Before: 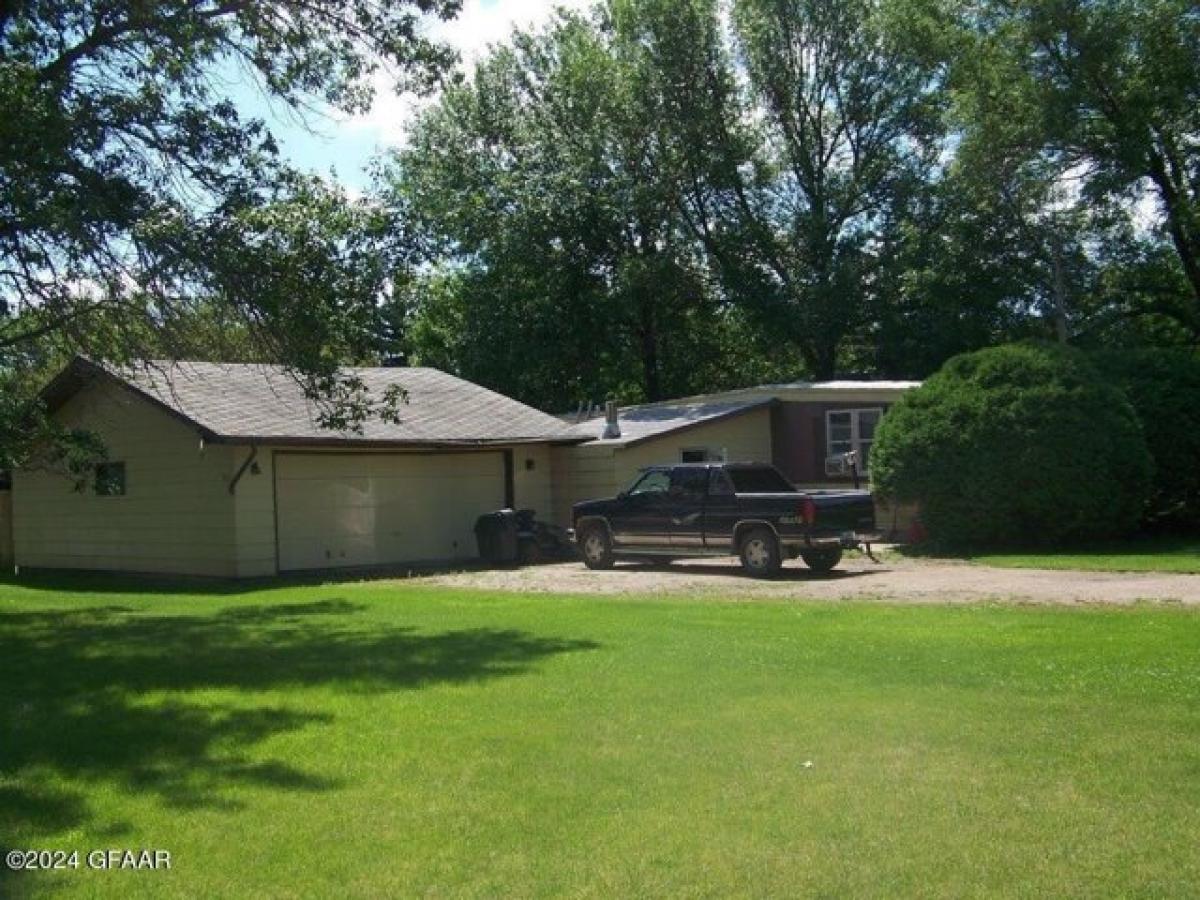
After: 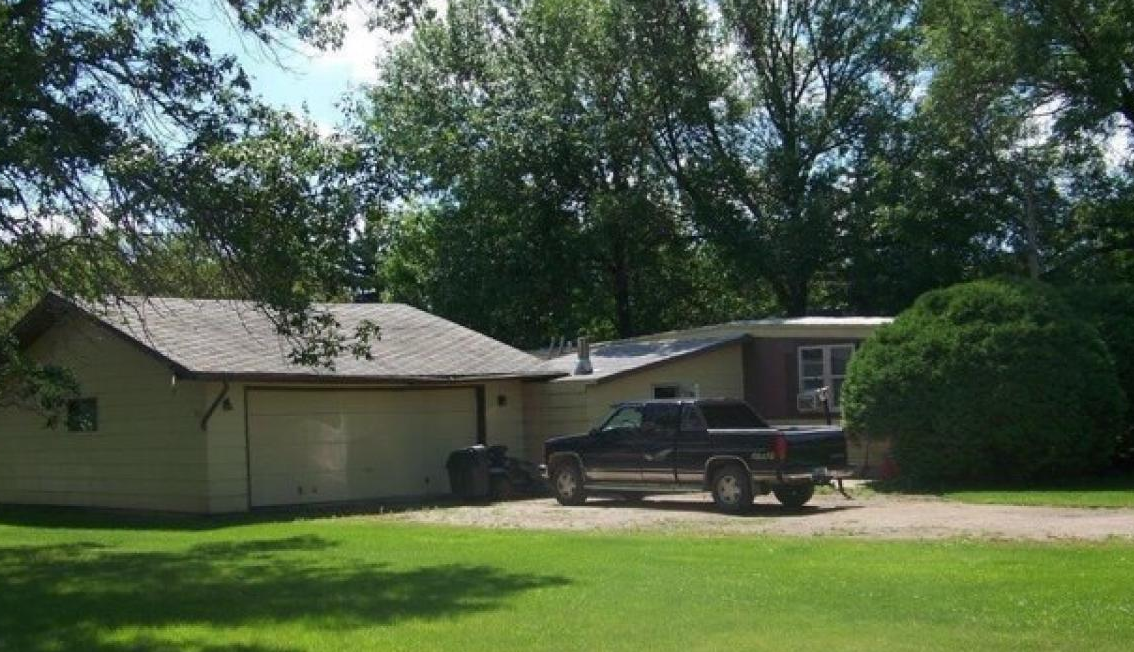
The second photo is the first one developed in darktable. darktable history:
crop: left 2.384%, top 7.122%, right 3.105%, bottom 20.332%
